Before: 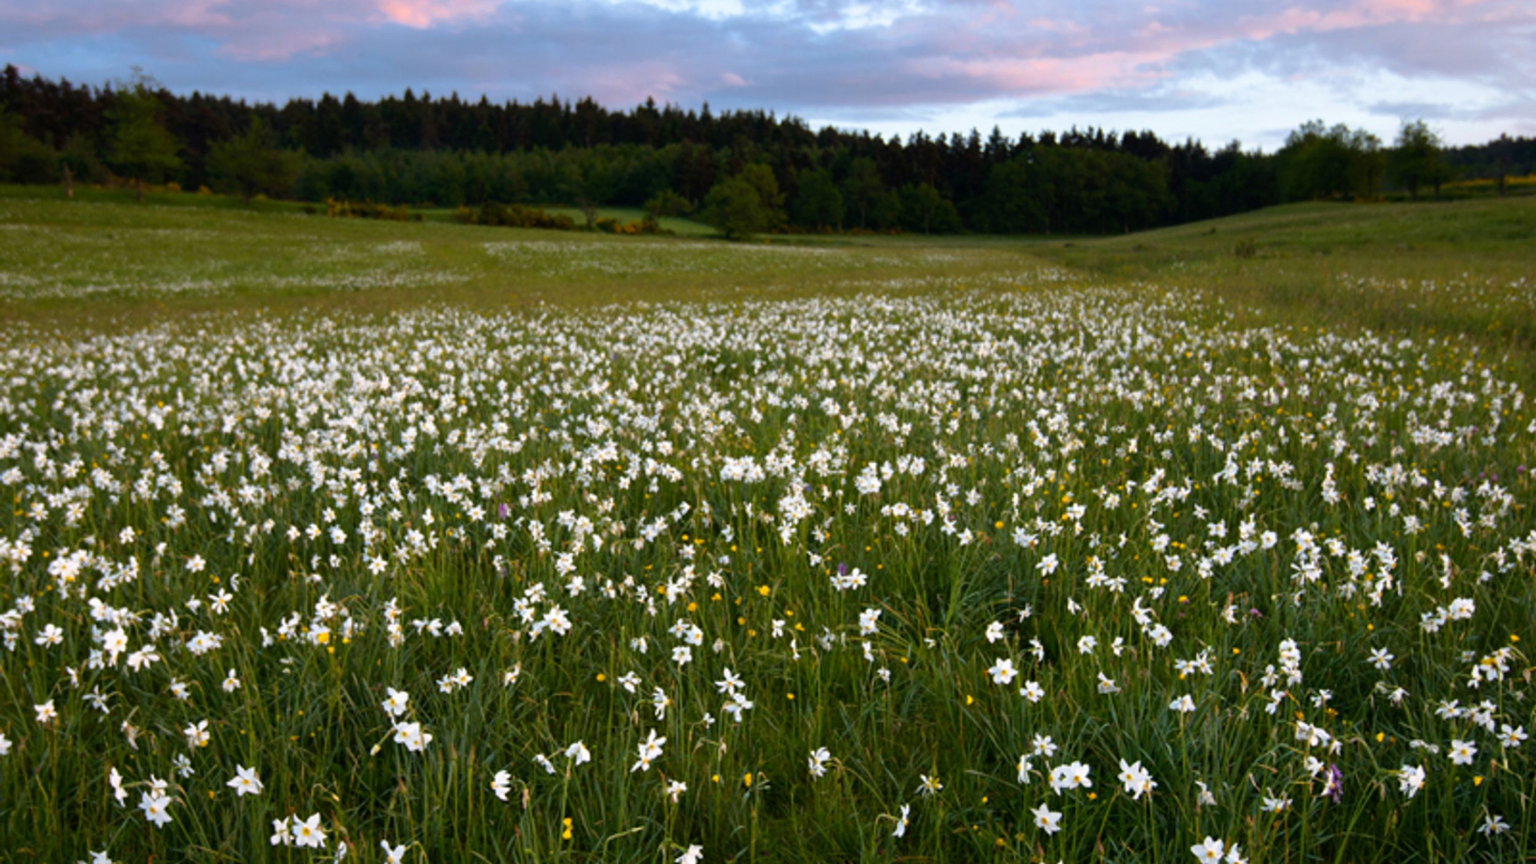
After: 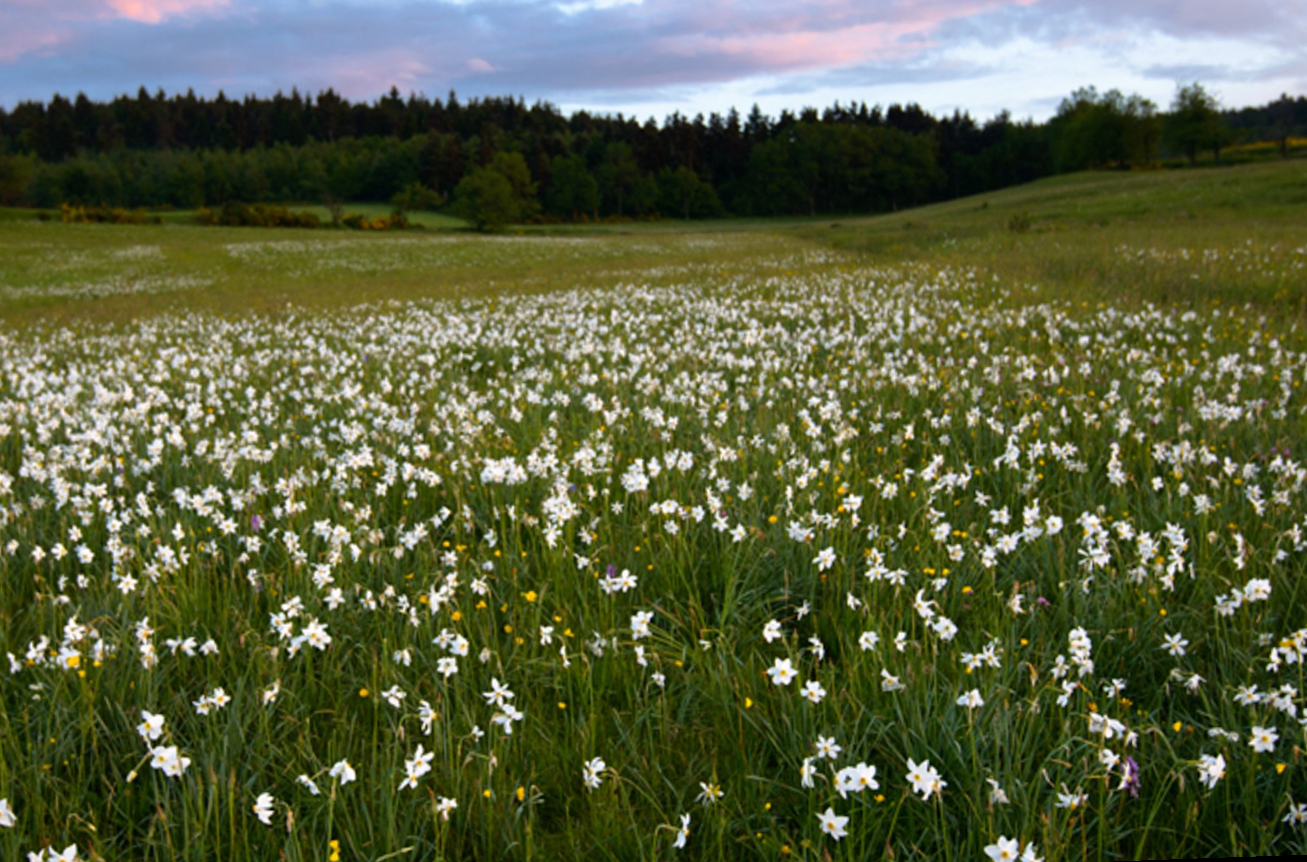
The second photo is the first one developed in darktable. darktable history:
rotate and perspective: rotation -2°, crop left 0.022, crop right 0.978, crop top 0.049, crop bottom 0.951
crop: left 16.145%
